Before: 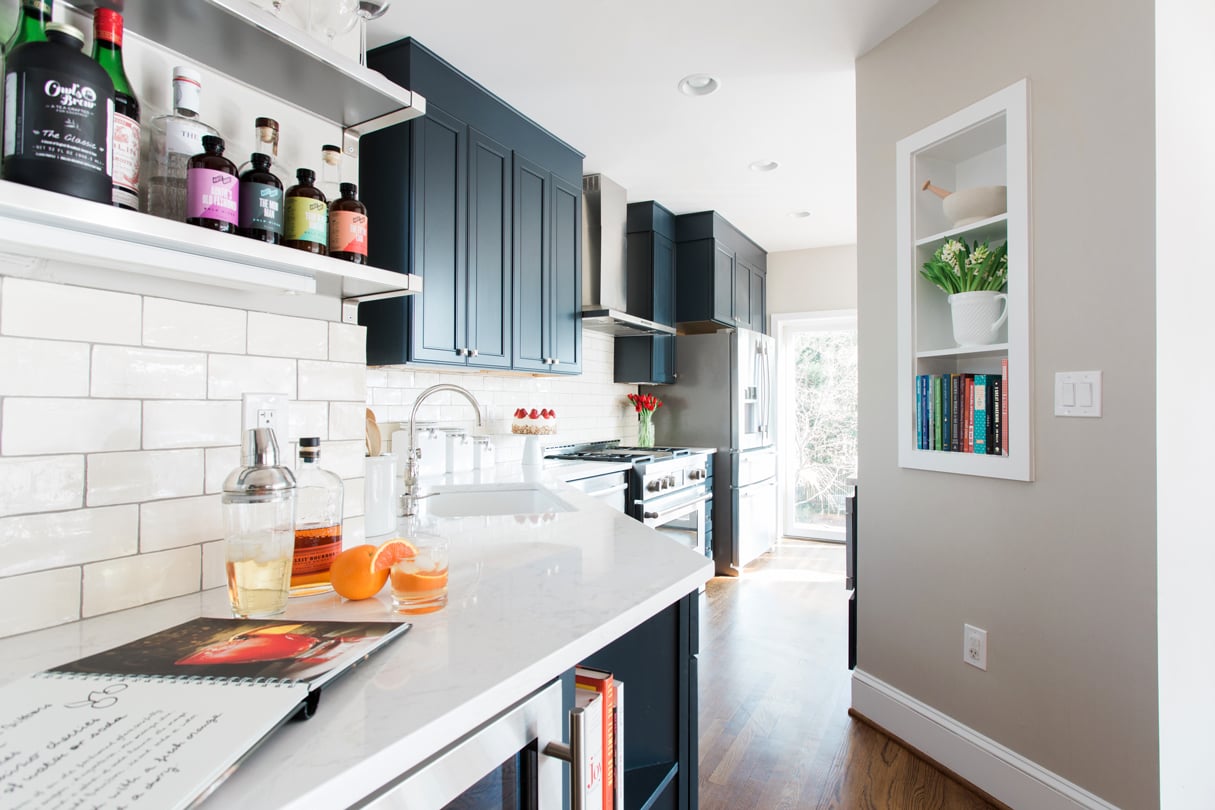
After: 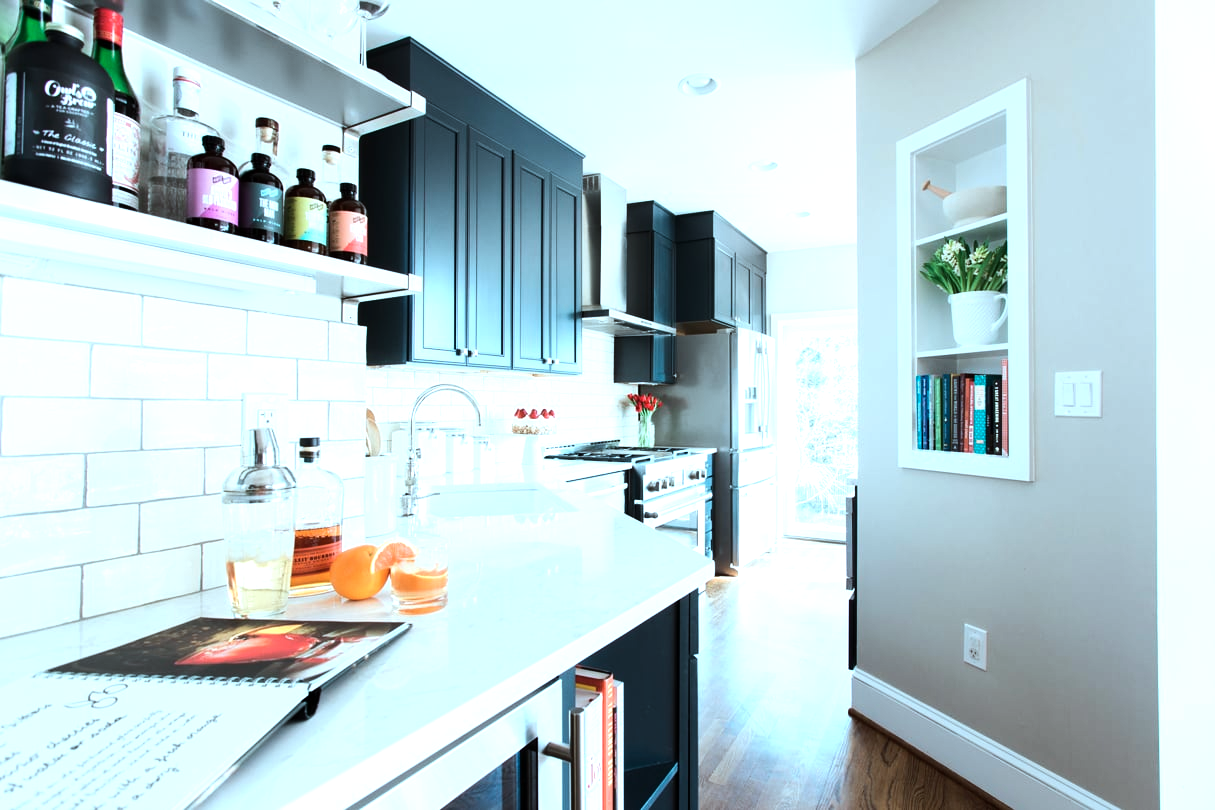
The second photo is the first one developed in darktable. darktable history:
color correction: highlights a* -11.71, highlights b* -15.58
tone equalizer: -8 EV -0.75 EV, -7 EV -0.7 EV, -6 EV -0.6 EV, -5 EV -0.4 EV, -3 EV 0.4 EV, -2 EV 0.6 EV, -1 EV 0.7 EV, +0 EV 0.75 EV, edges refinement/feathering 500, mask exposure compensation -1.57 EV, preserve details no
